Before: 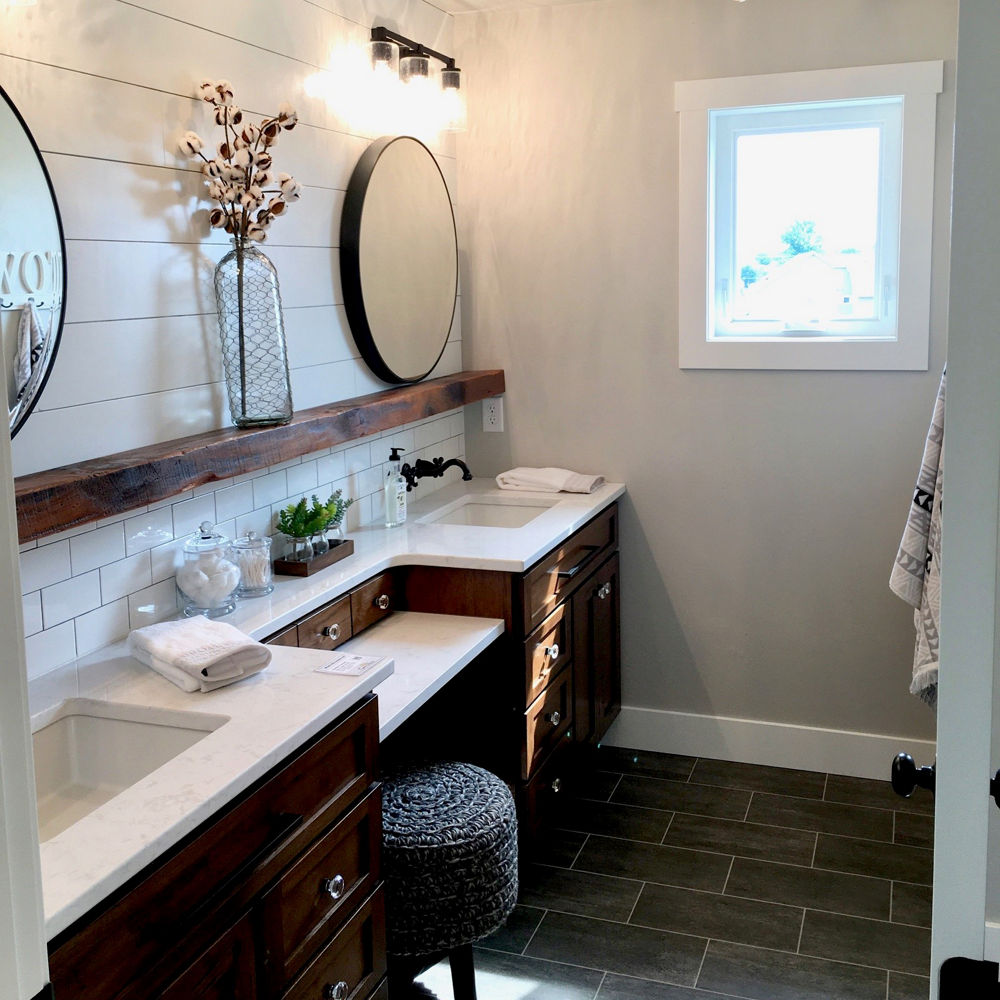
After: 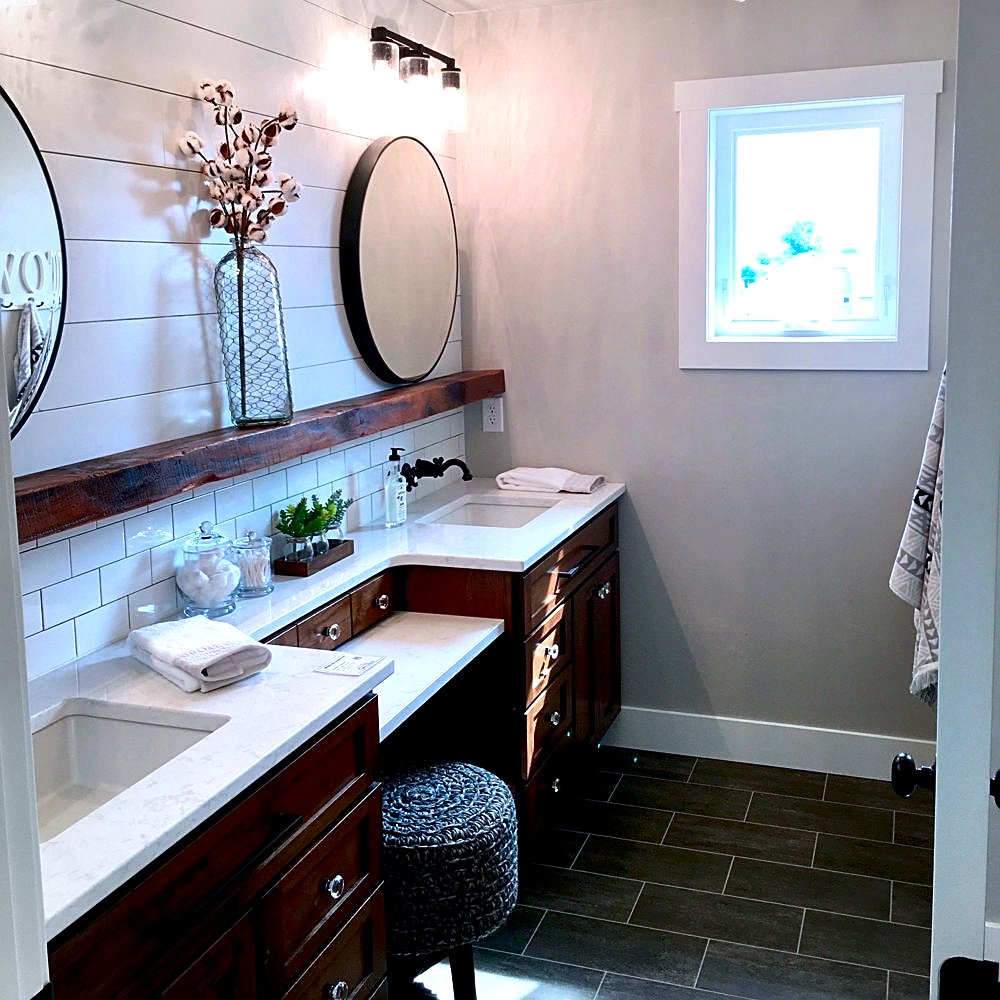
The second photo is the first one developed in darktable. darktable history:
exposure: exposure 0.566 EV, compensate highlight preservation false
vignetting: brightness -0.167
graduated density: density 0.38 EV, hardness 21%, rotation -6.11°, saturation 32%
color calibration: output R [0.972, 0.068, -0.094, 0], output G [-0.178, 1.216, -0.086, 0], output B [0.095, -0.136, 0.98, 0], illuminant custom, x 0.371, y 0.381, temperature 4283.16 K
contrast brightness saturation: contrast 0.07, brightness -0.13, saturation 0.06
sharpen: on, module defaults
